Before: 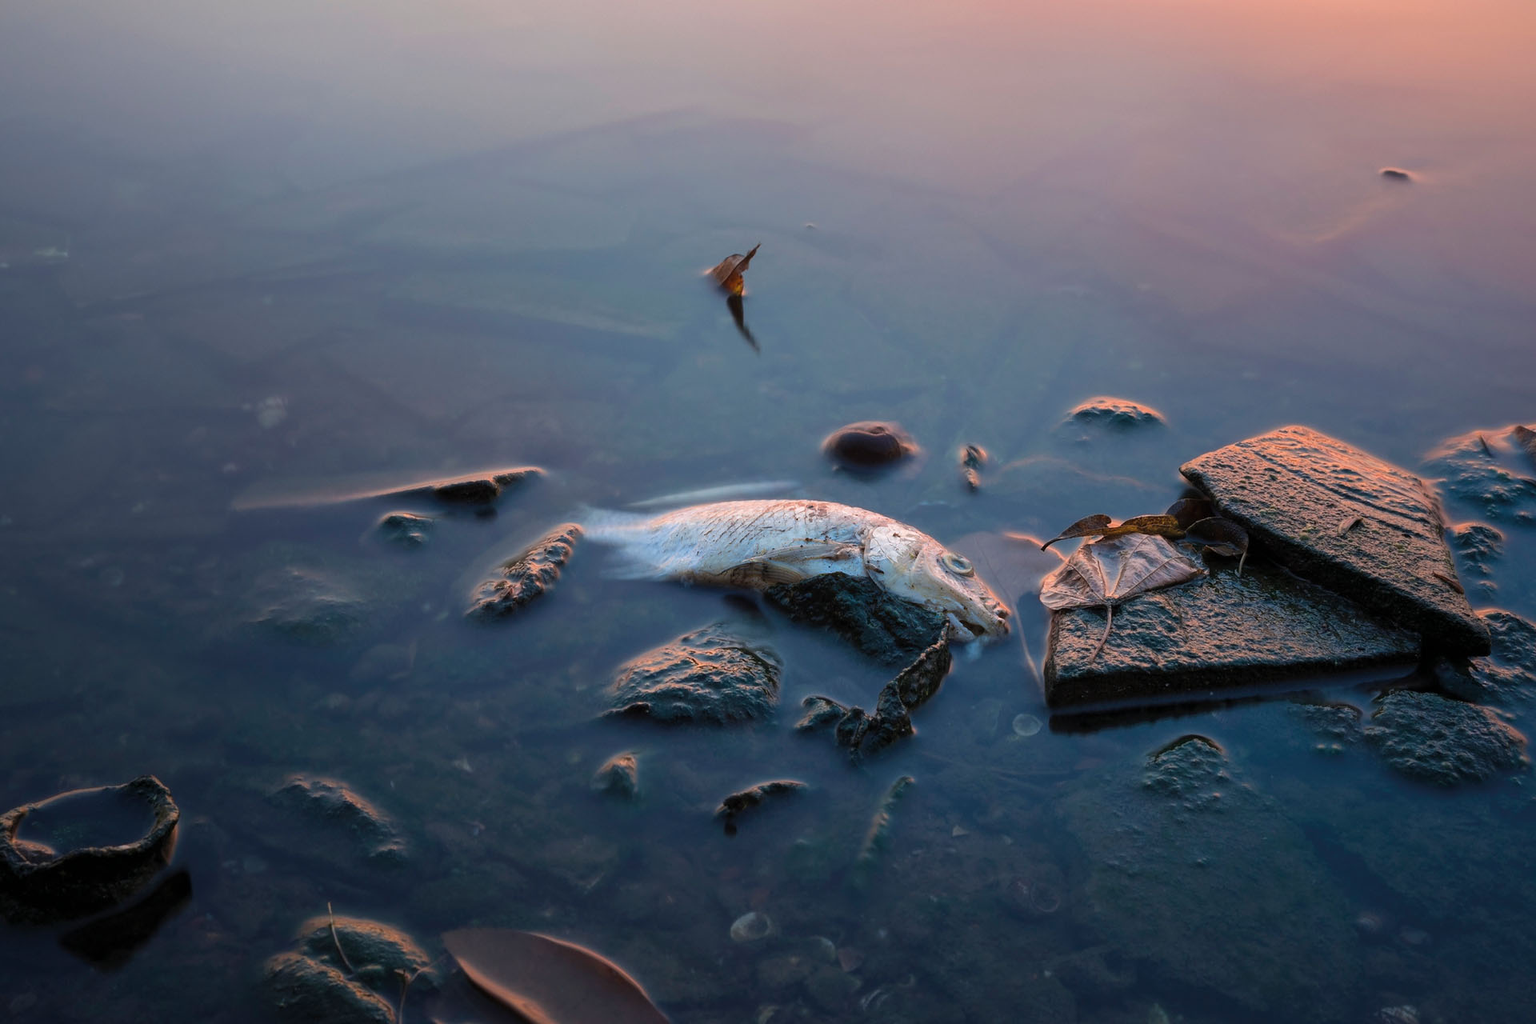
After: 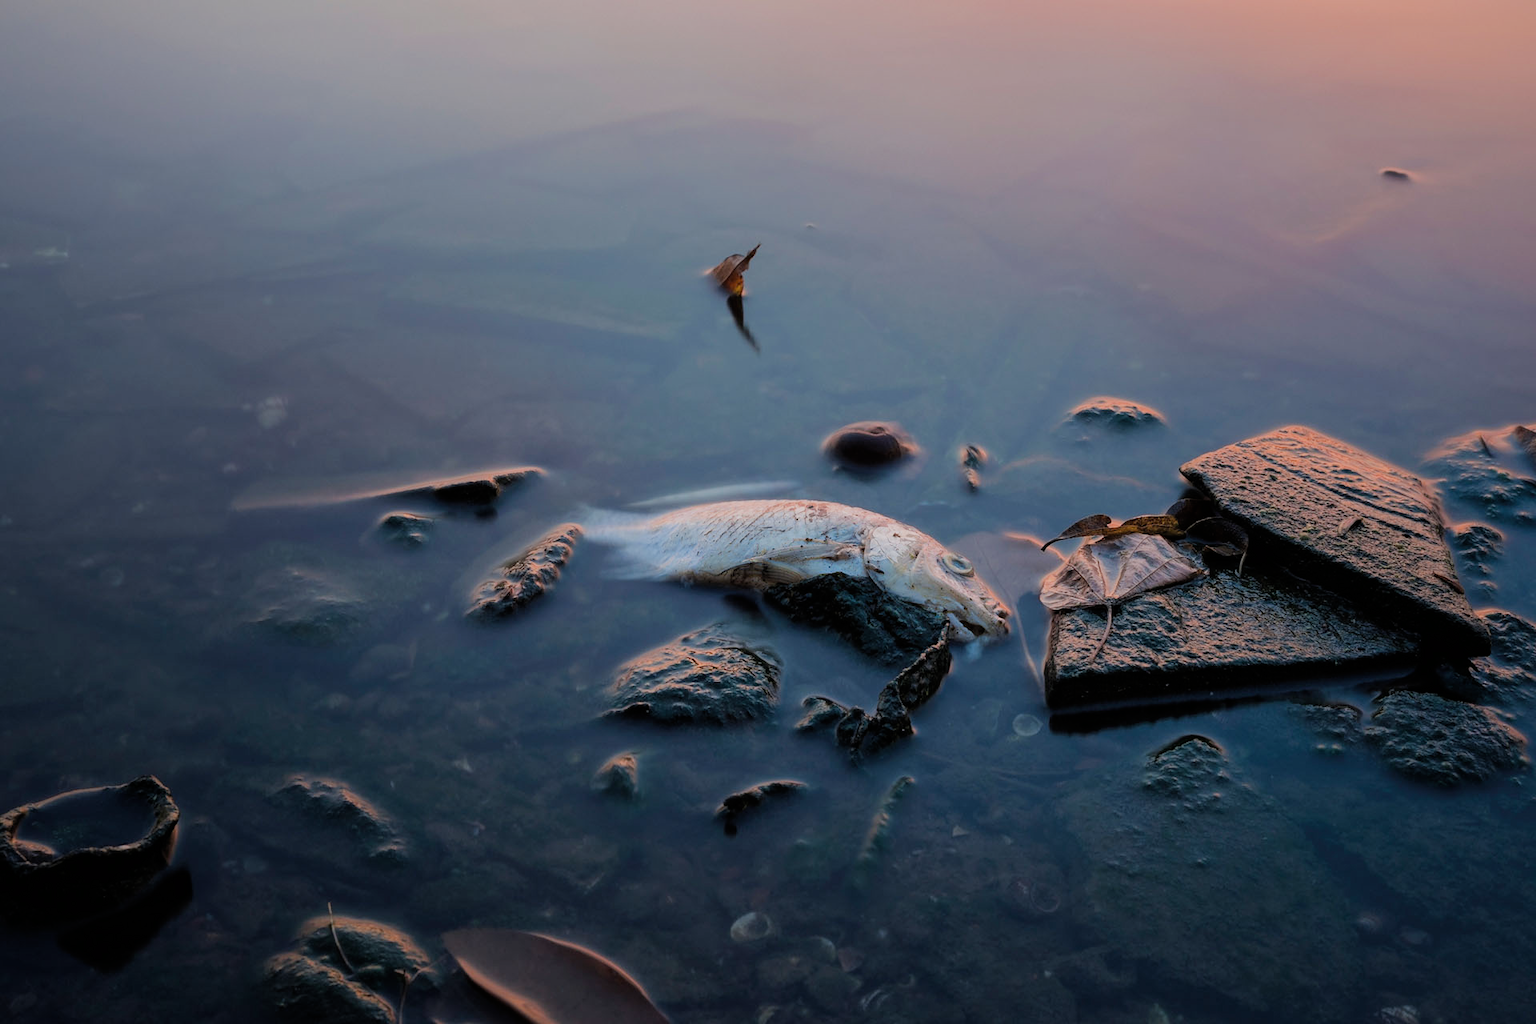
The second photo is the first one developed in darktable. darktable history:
filmic rgb: black relative exposure -7.65 EV, white relative exposure 4.56 EV, hardness 3.61, contrast 0.989
